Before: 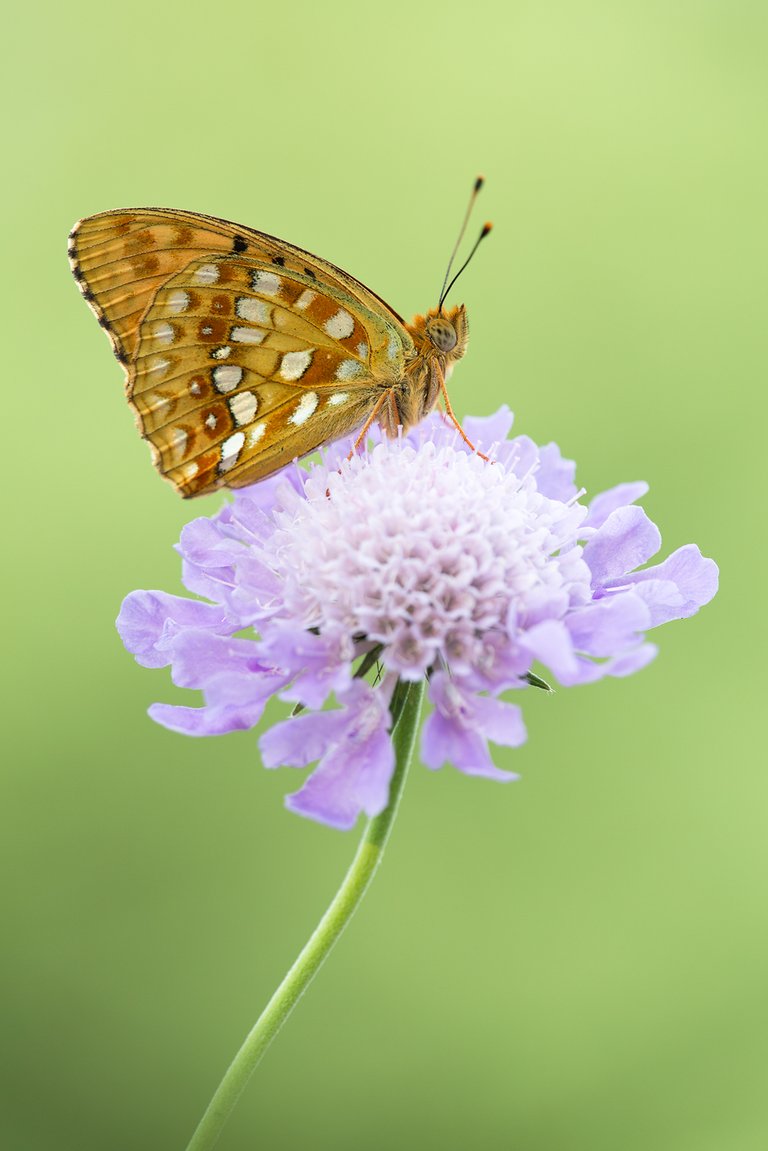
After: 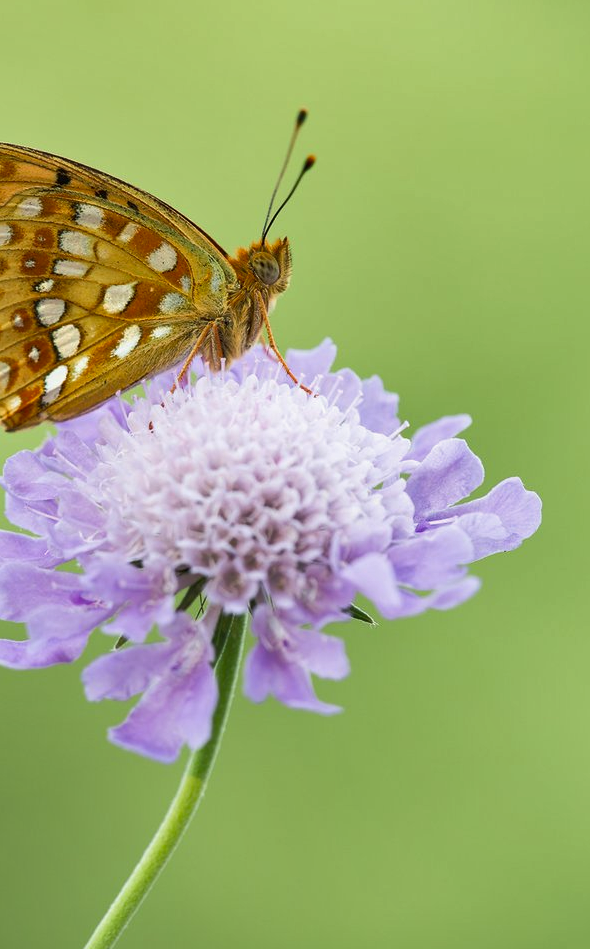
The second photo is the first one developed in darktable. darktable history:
crop: left 23.05%, top 5.842%, bottom 11.625%
shadows and highlights: shadows 43.64, white point adjustment -1.45, soften with gaussian
